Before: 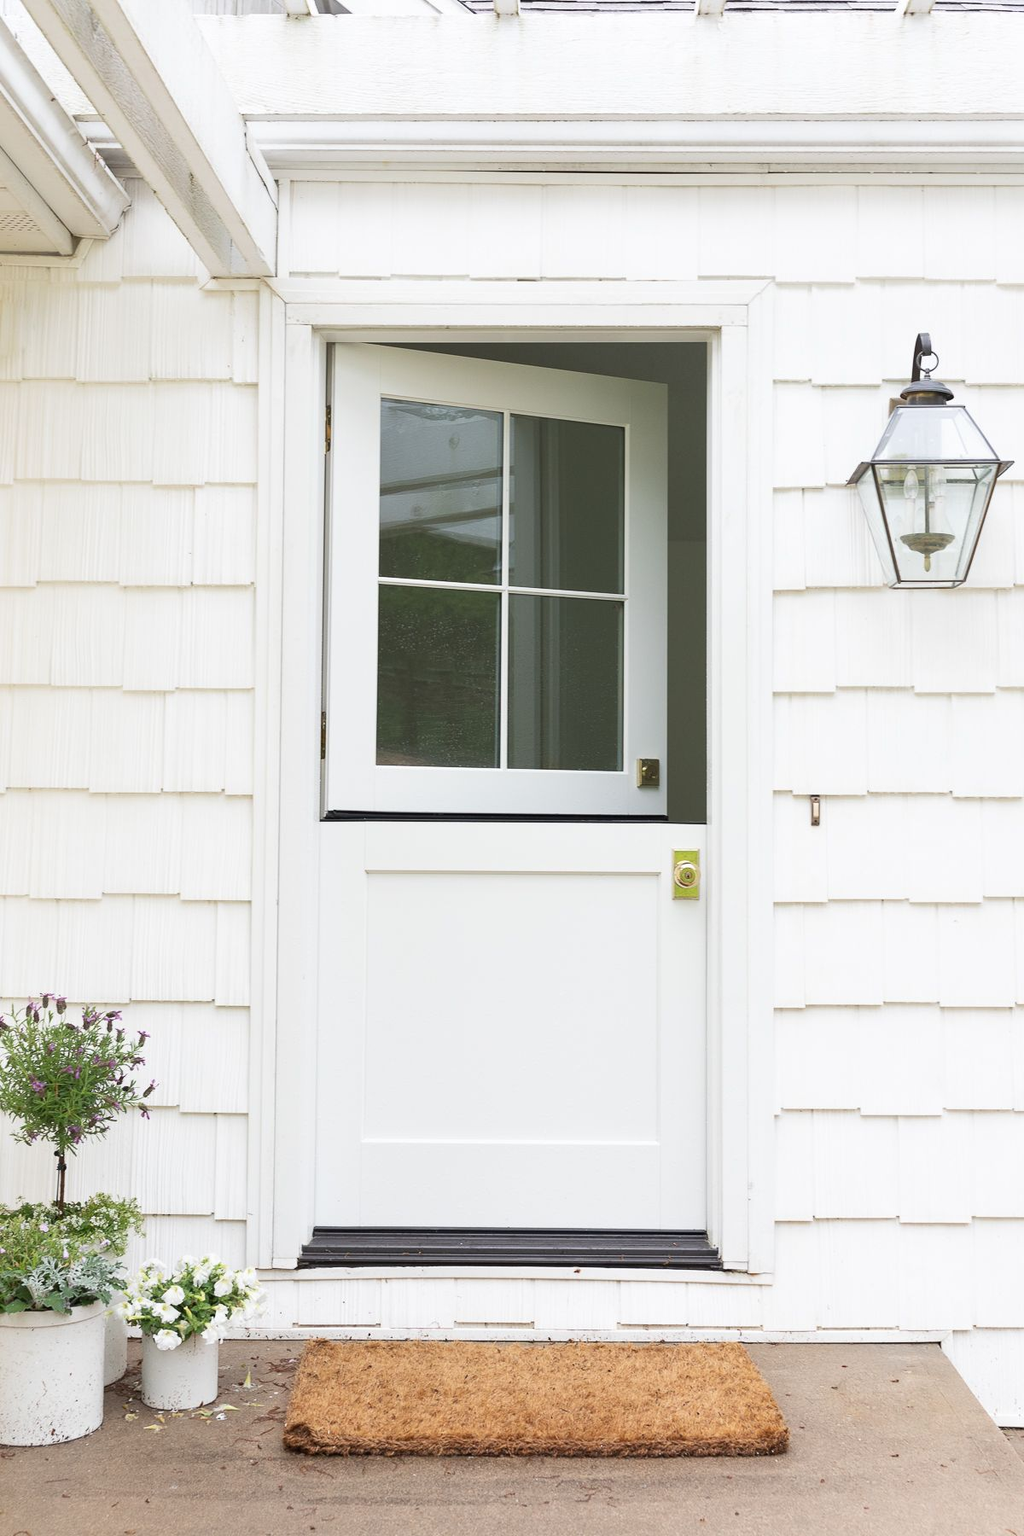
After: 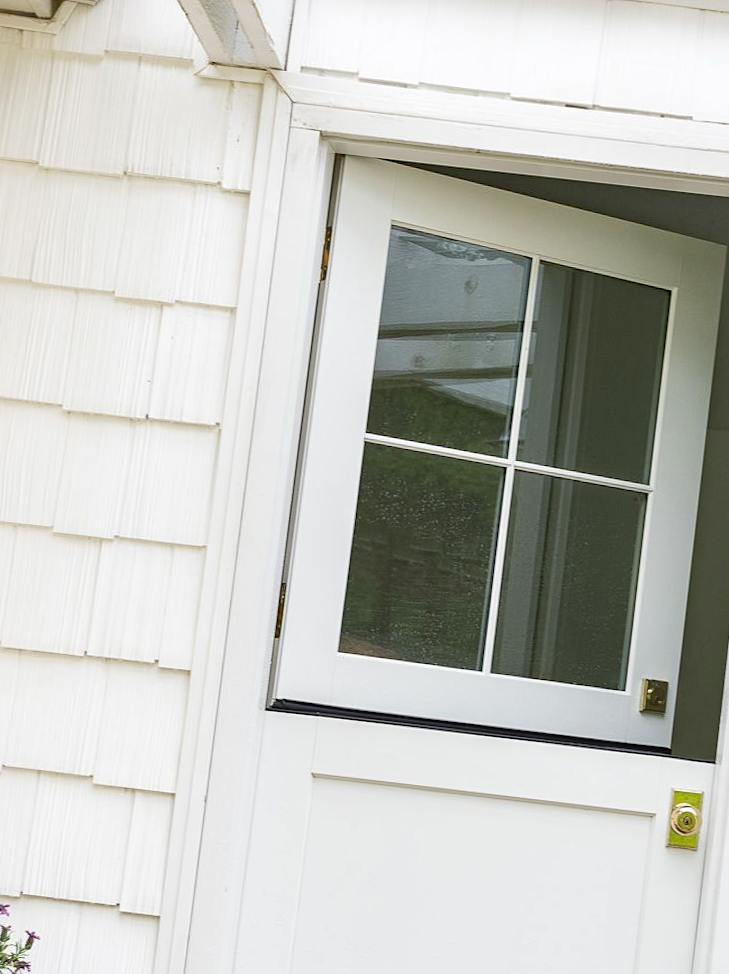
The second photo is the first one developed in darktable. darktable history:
local contrast: on, module defaults
crop and rotate: angle -6.36°, left 2.052%, top 6.649%, right 27.446%, bottom 30.566%
sharpen: amount 0.206
haze removal: strength 0.304, distance 0.247, compatibility mode true, adaptive false
